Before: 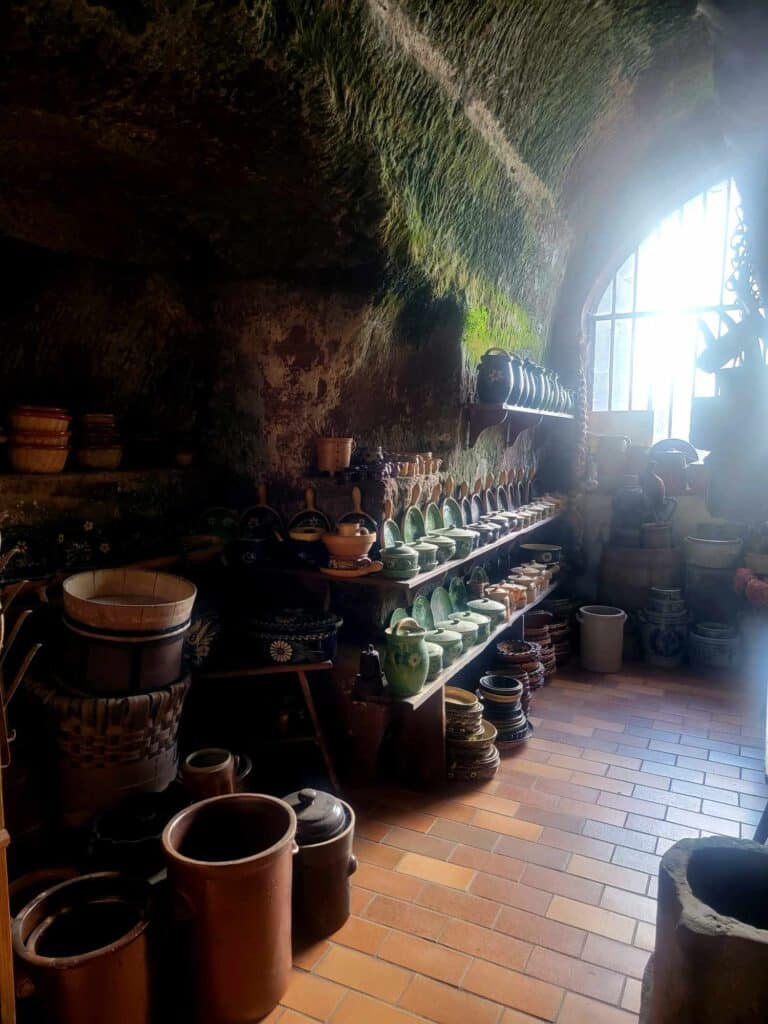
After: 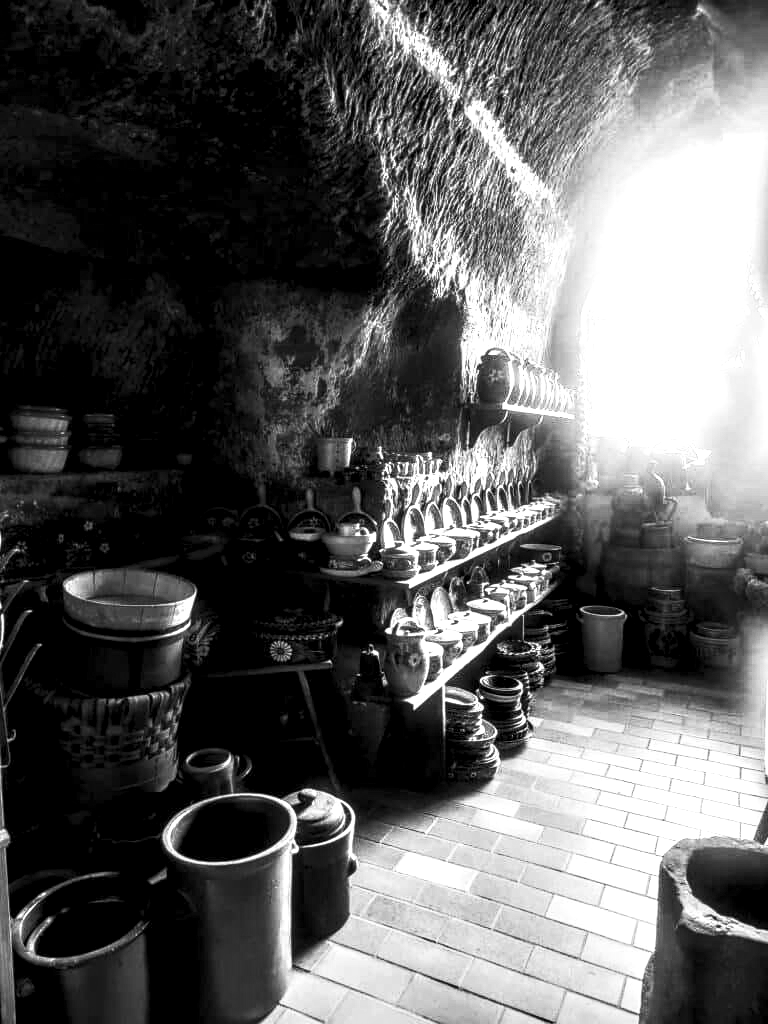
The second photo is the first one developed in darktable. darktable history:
contrast brightness saturation: contrast 0.53, brightness 0.47, saturation -1
local contrast: detail 203%
